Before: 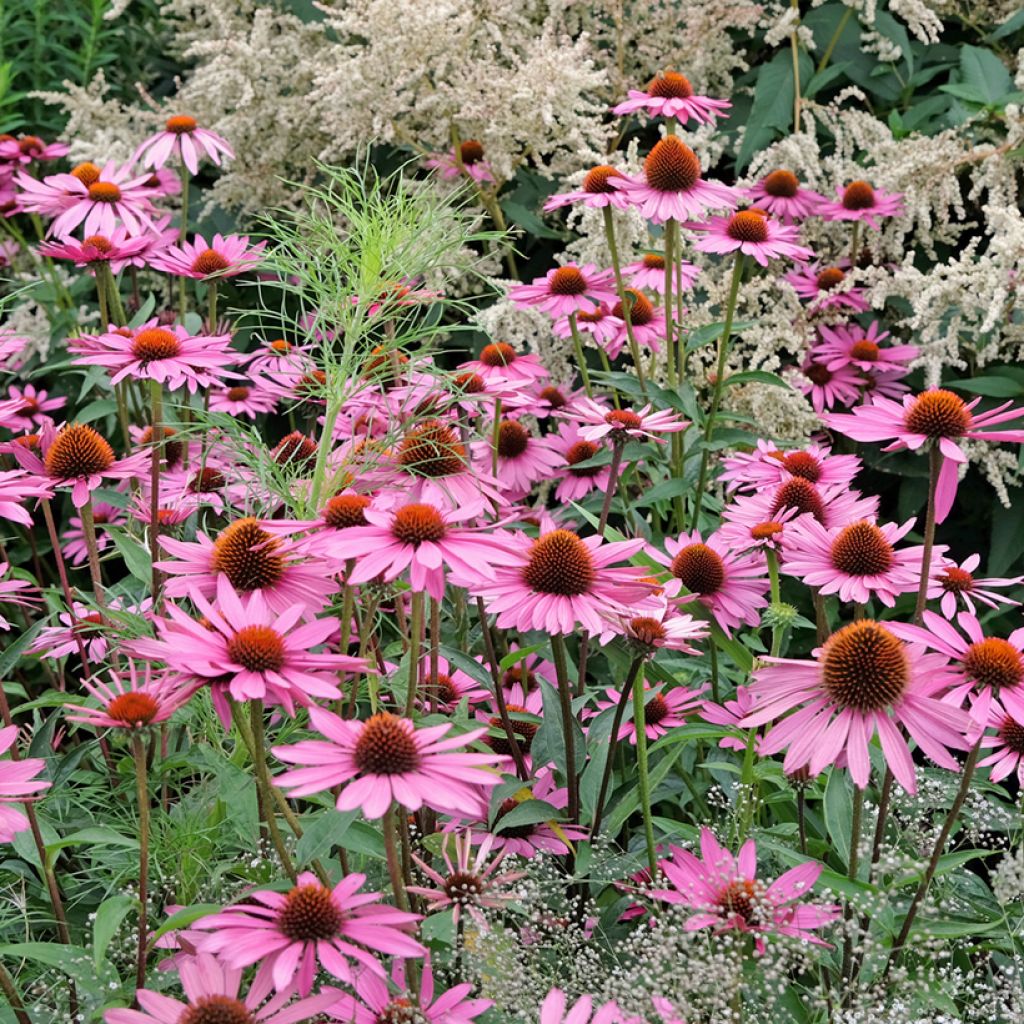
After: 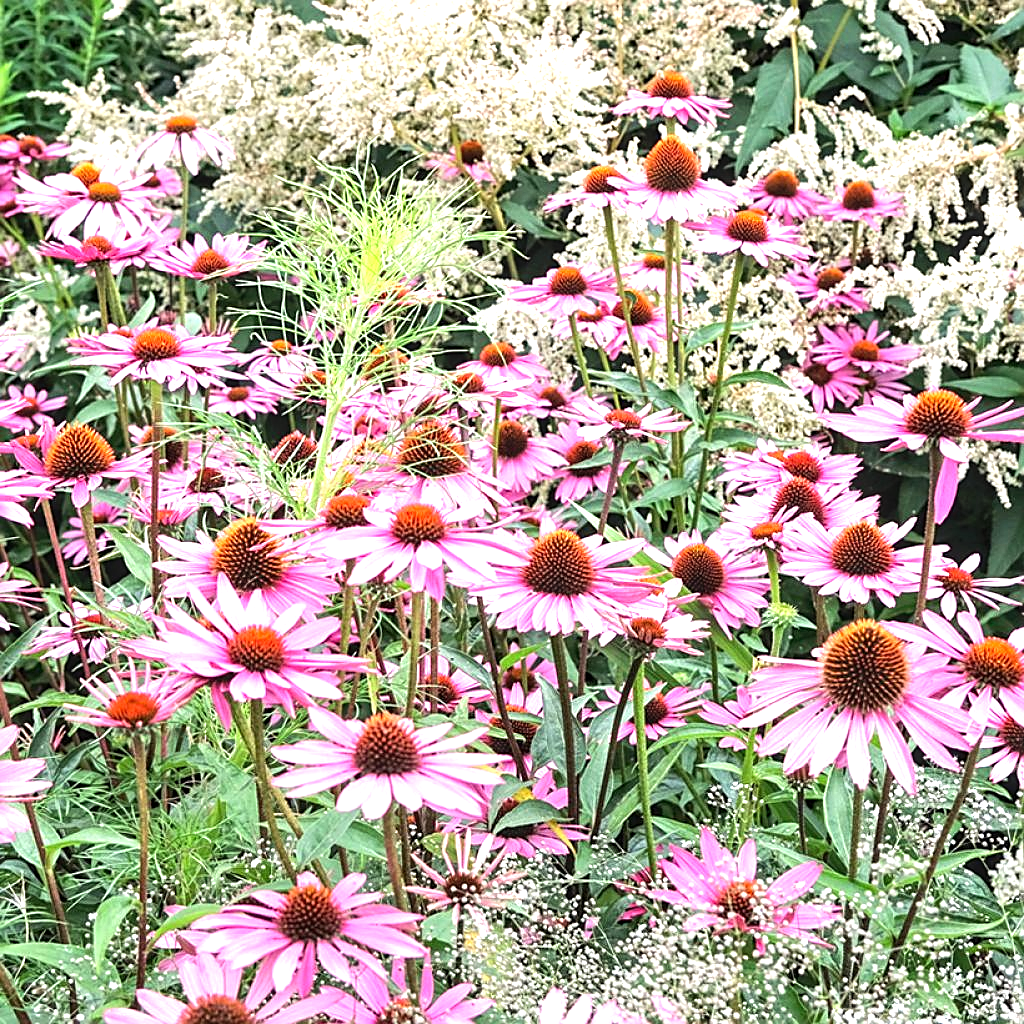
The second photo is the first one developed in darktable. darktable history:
exposure: exposure 1 EV
tone equalizer: -8 EV -0.441 EV, -7 EV -0.378 EV, -6 EV -0.368 EV, -5 EV -0.235 EV, -3 EV 0.226 EV, -2 EV 0.363 EV, -1 EV 0.366 EV, +0 EV 0.412 EV, edges refinement/feathering 500, mask exposure compensation -1.57 EV, preserve details guided filter
sharpen: on, module defaults
local contrast: on, module defaults
